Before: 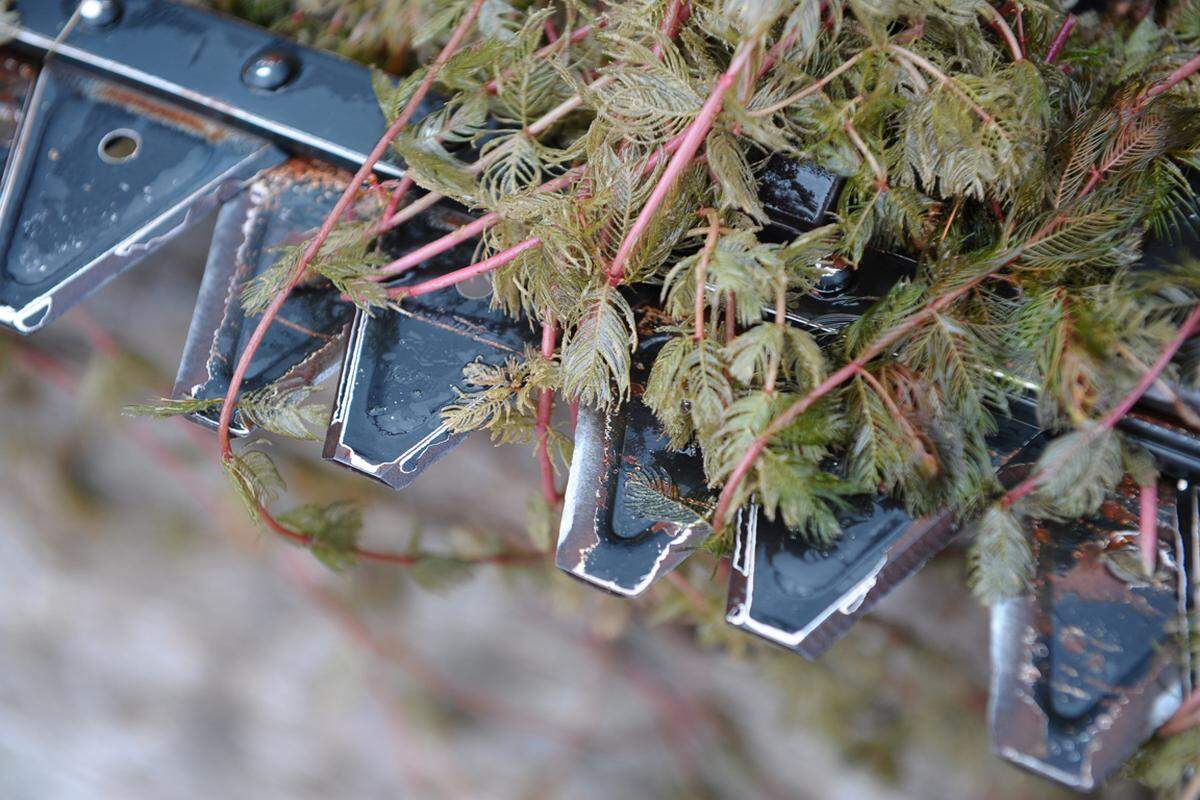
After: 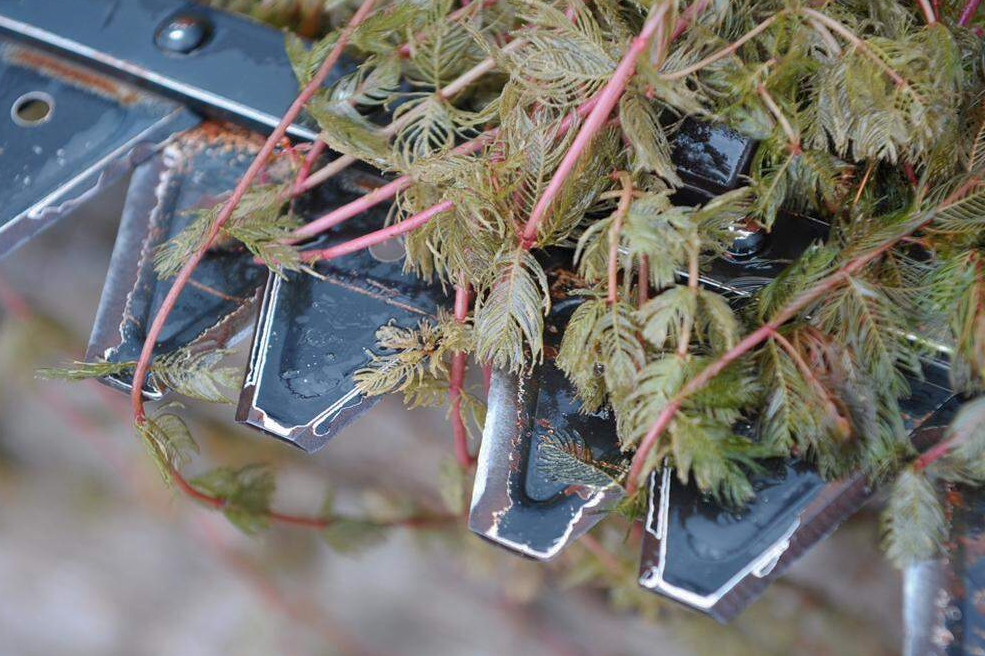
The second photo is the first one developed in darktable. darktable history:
crop and rotate: left 7.317%, top 4.695%, right 10.568%, bottom 13.267%
shadows and highlights: on, module defaults
